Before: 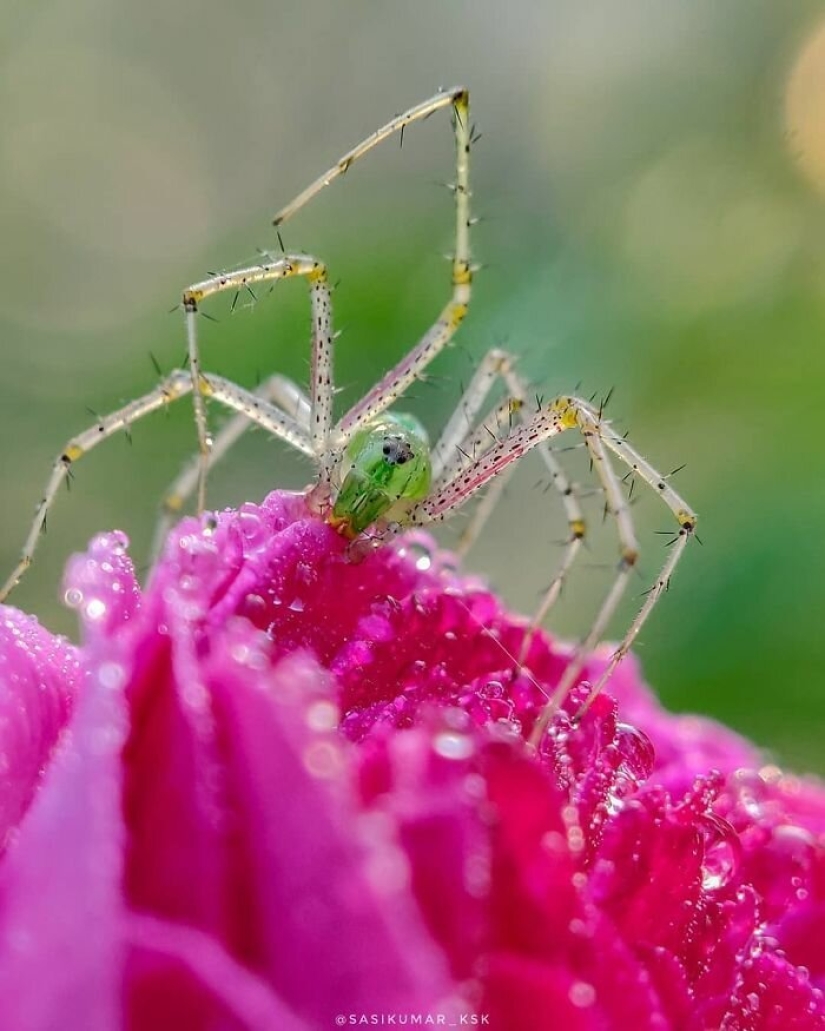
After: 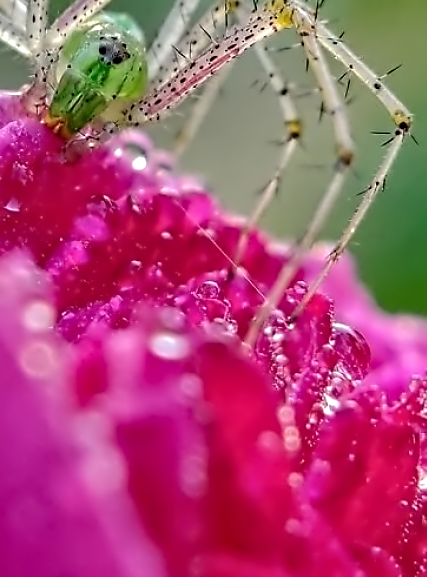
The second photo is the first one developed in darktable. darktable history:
crop: left 34.479%, top 38.822%, right 13.718%, bottom 5.172%
contrast equalizer: octaves 7, y [[0.5, 0.542, 0.583, 0.625, 0.667, 0.708], [0.5 ×6], [0.5 ×6], [0, 0.033, 0.067, 0.1, 0.133, 0.167], [0, 0.05, 0.1, 0.15, 0.2, 0.25]]
